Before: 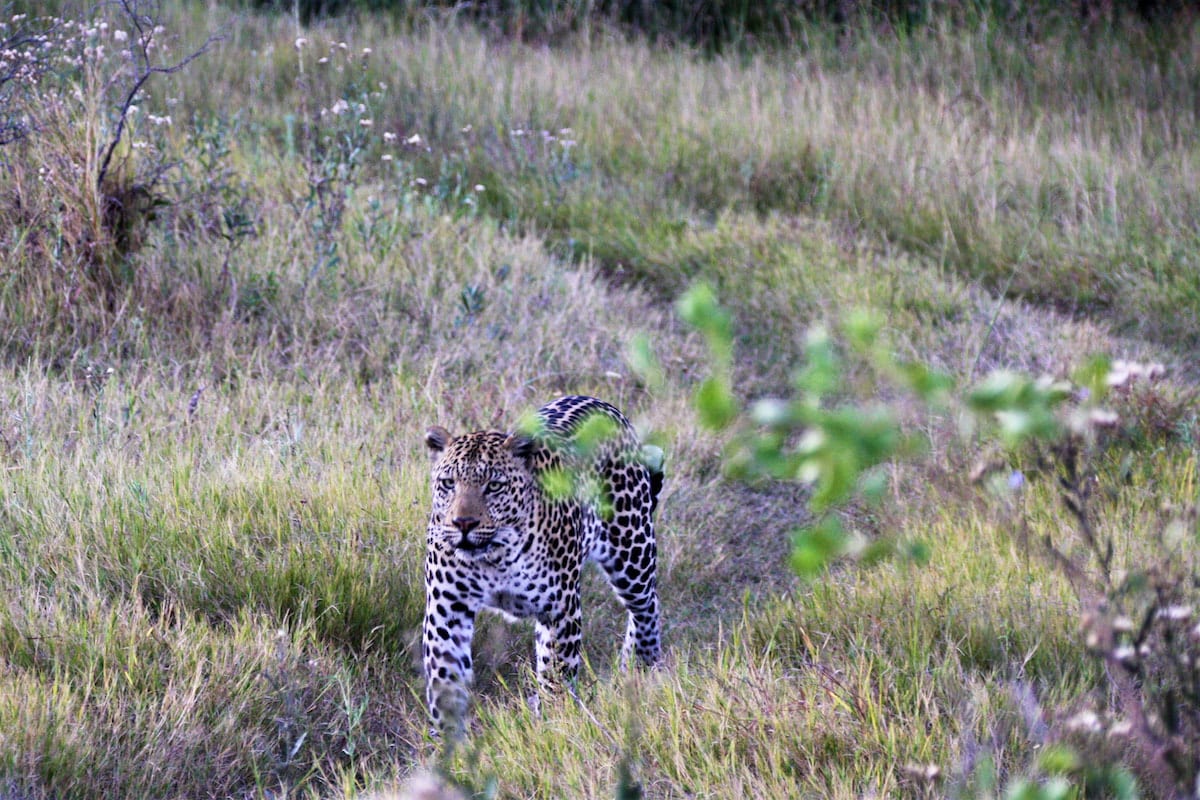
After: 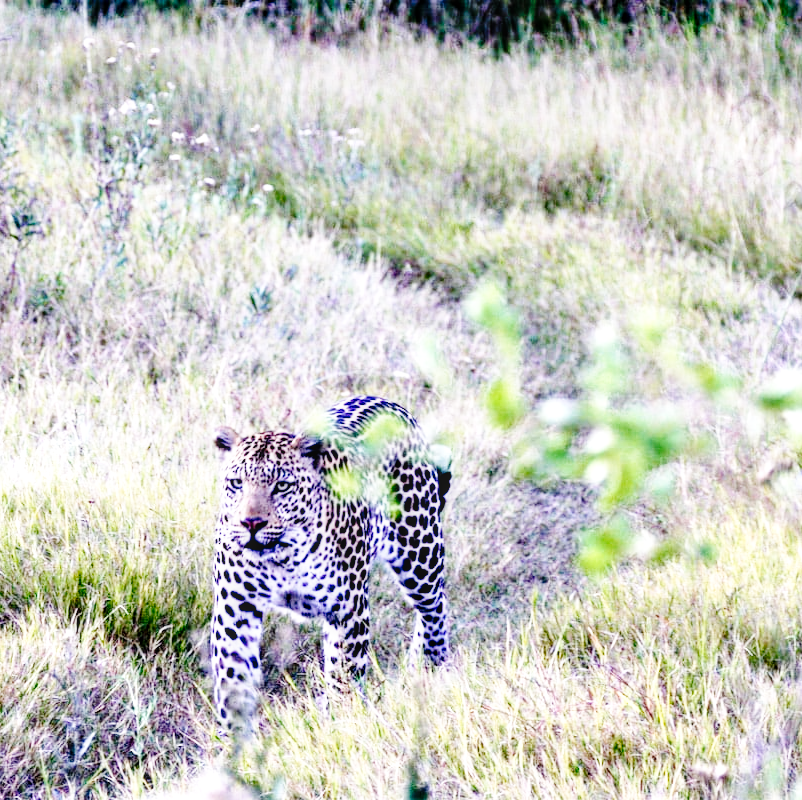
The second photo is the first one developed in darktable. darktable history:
tone curve: curves: ch0 [(0, 0) (0.003, 0.01) (0.011, 0.01) (0.025, 0.011) (0.044, 0.019) (0.069, 0.032) (0.1, 0.054) (0.136, 0.088) (0.177, 0.138) (0.224, 0.214) (0.277, 0.297) (0.335, 0.391) (0.399, 0.469) (0.468, 0.551) (0.543, 0.622) (0.623, 0.699) (0.709, 0.775) (0.801, 0.85) (0.898, 0.929) (1, 1)], preserve colors none
crop and rotate: left 17.732%, right 15.423%
base curve: curves: ch0 [(0, 0.003) (0.001, 0.002) (0.006, 0.004) (0.02, 0.022) (0.048, 0.086) (0.094, 0.234) (0.162, 0.431) (0.258, 0.629) (0.385, 0.8) (0.548, 0.918) (0.751, 0.988) (1, 1)], preserve colors none
local contrast: detail 130%
